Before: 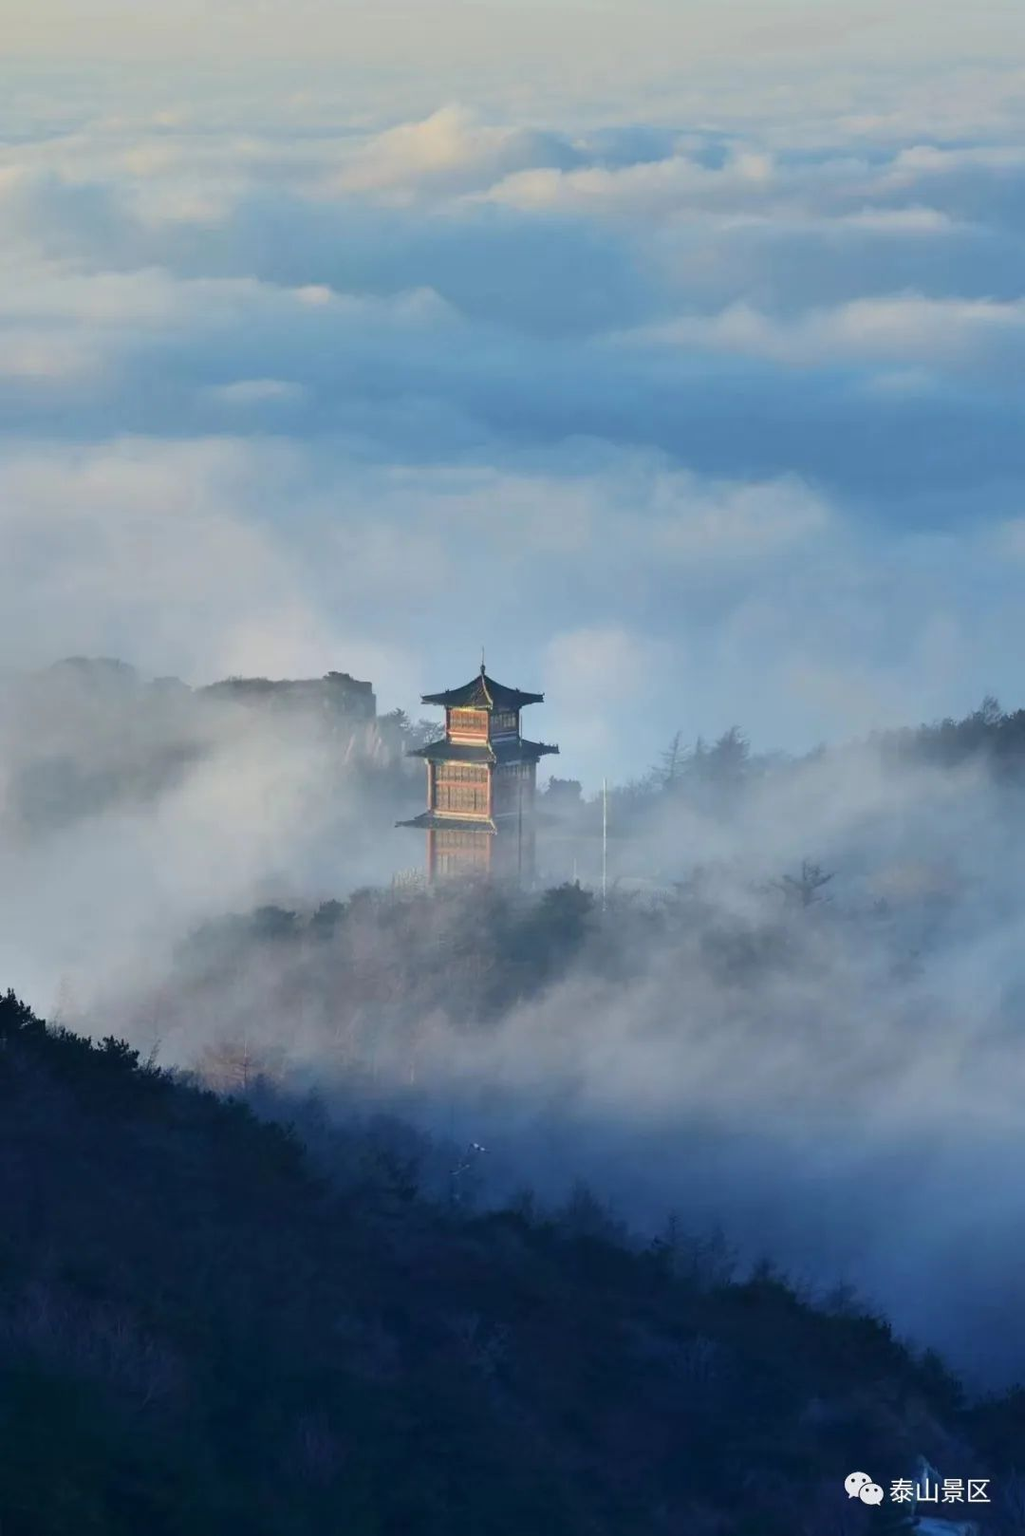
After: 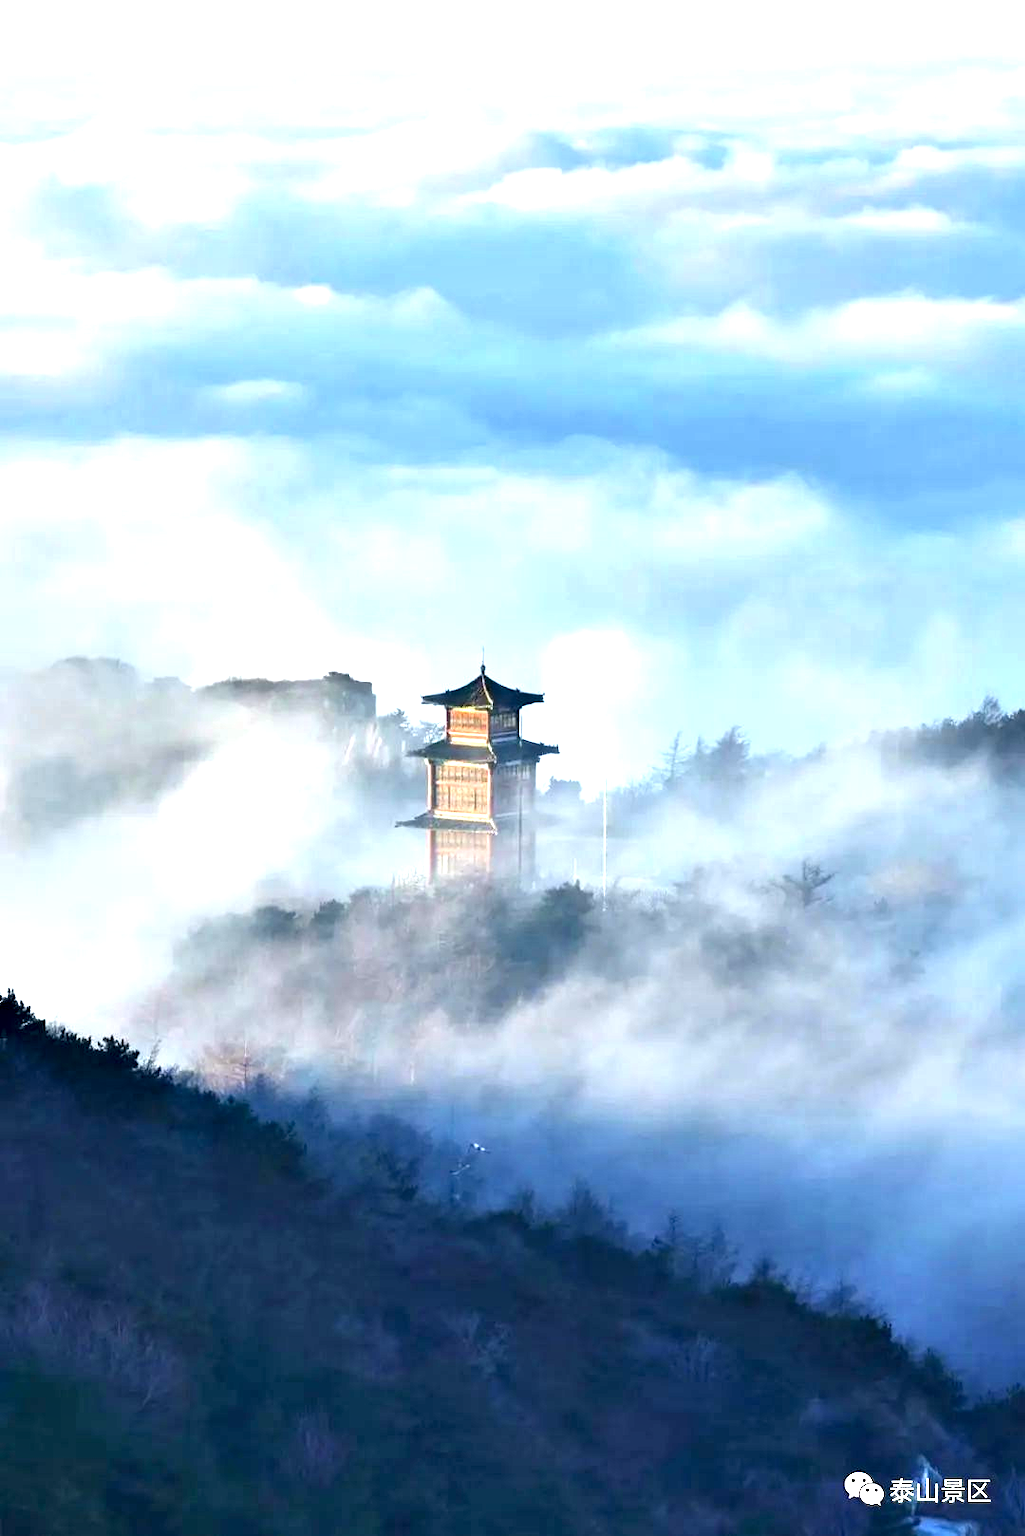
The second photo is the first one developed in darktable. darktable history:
exposure: black level correction 0, exposure 1.35 EV, compensate exposure bias true, compensate highlight preservation false
contrast equalizer: octaves 7, y [[0.6 ×6], [0.55 ×6], [0 ×6], [0 ×6], [0 ×6]]
